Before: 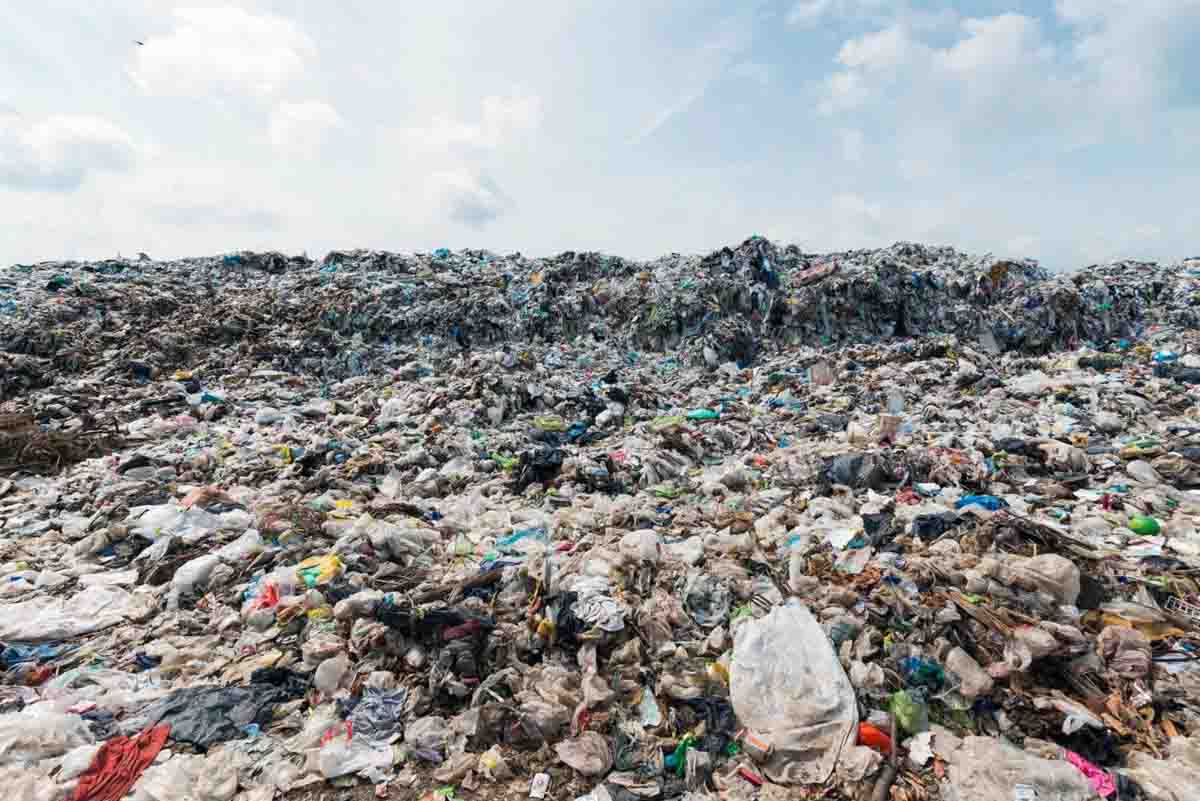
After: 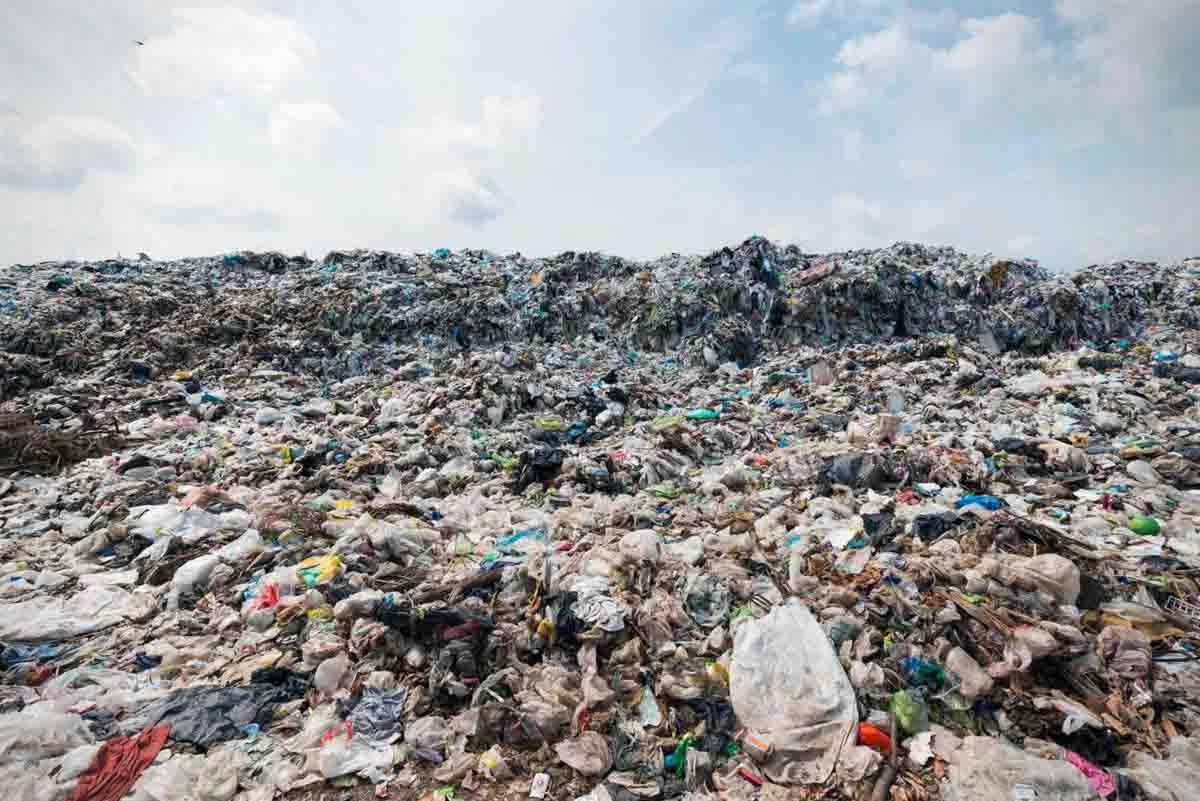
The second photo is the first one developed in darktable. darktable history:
vignetting: fall-off radius 60.83%
